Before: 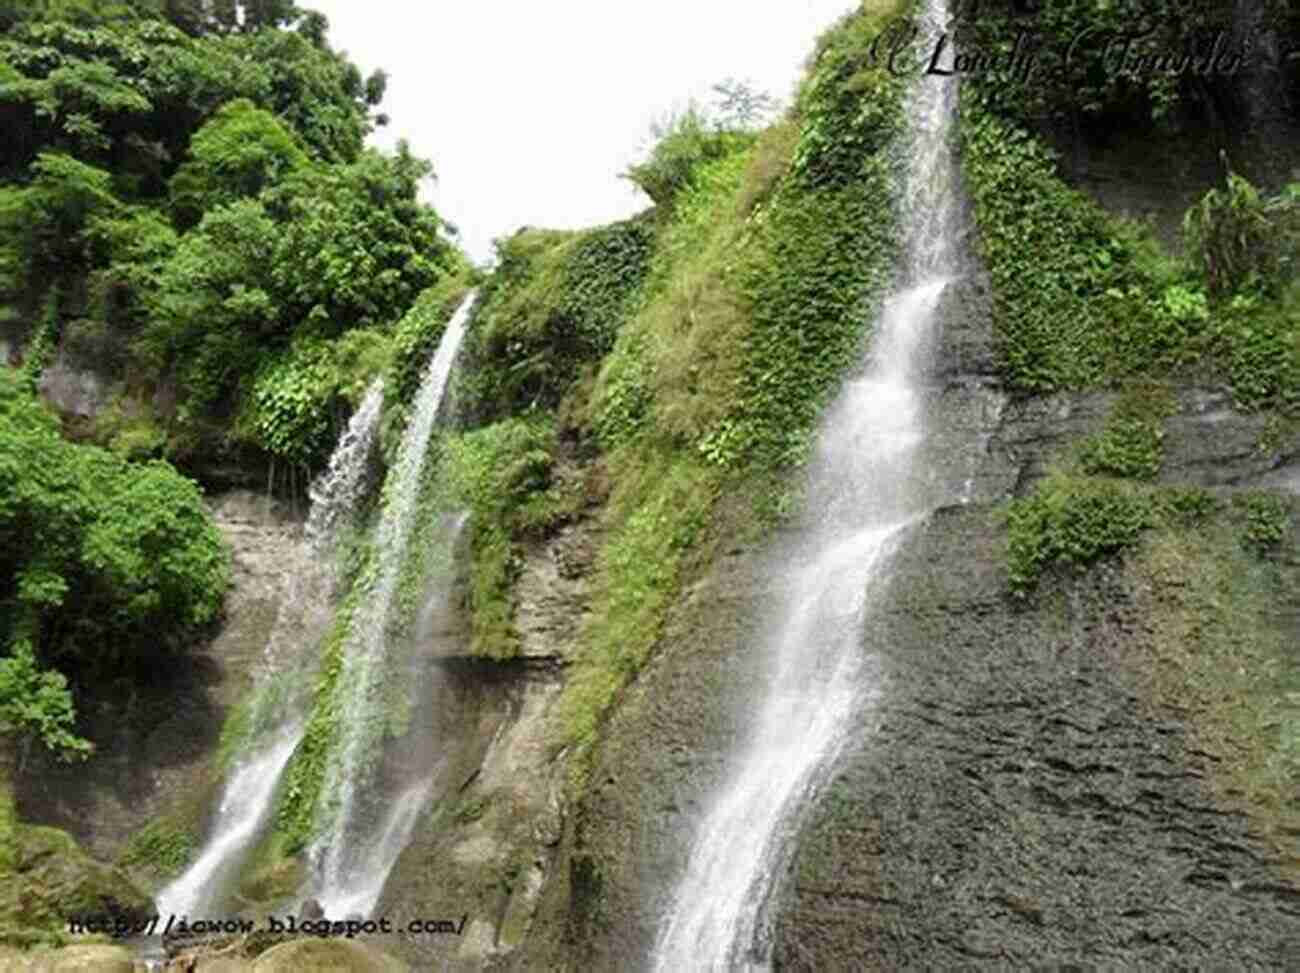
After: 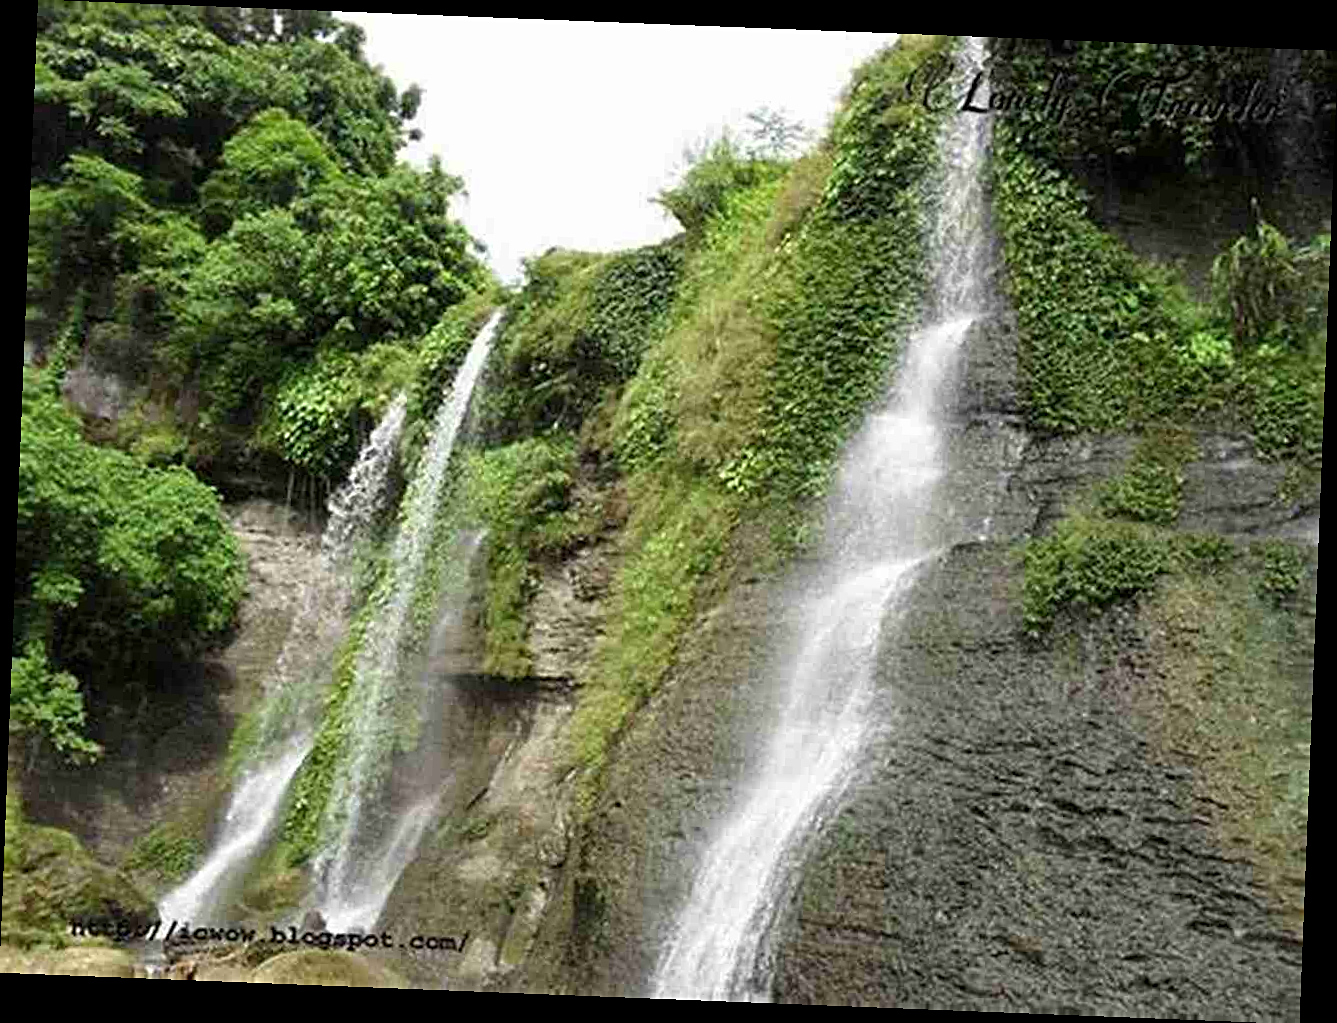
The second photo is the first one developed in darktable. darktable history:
sharpen: on, module defaults
rotate and perspective: rotation 2.27°, automatic cropping off
